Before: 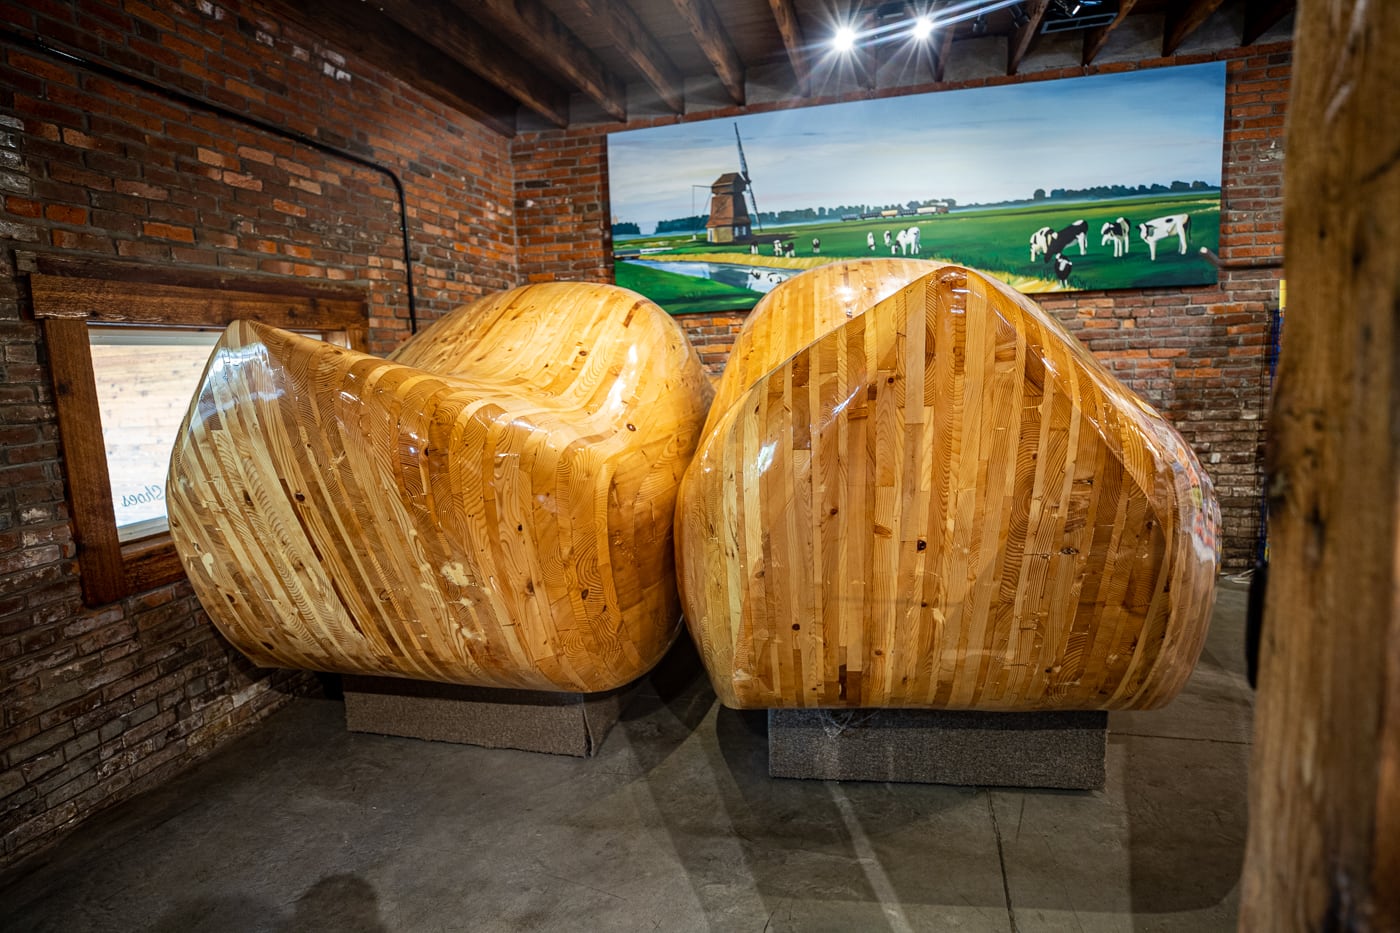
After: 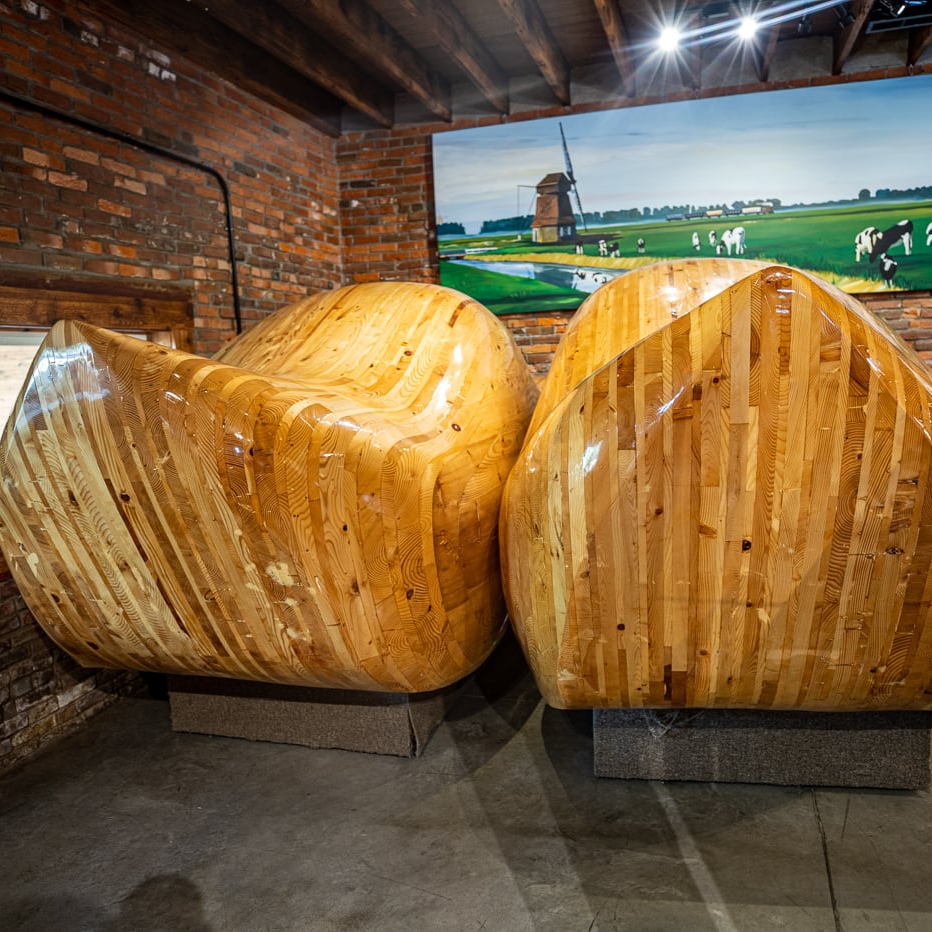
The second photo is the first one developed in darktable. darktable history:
crop and rotate: left 12.531%, right 20.848%
